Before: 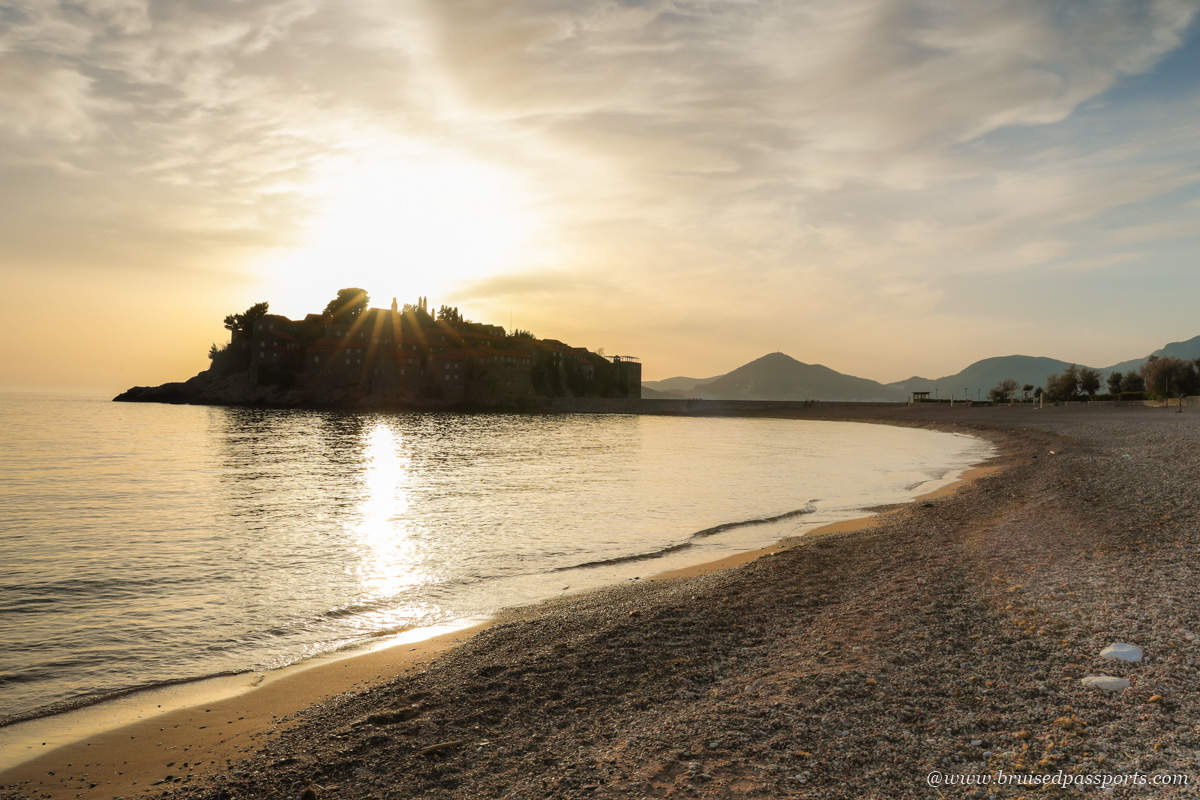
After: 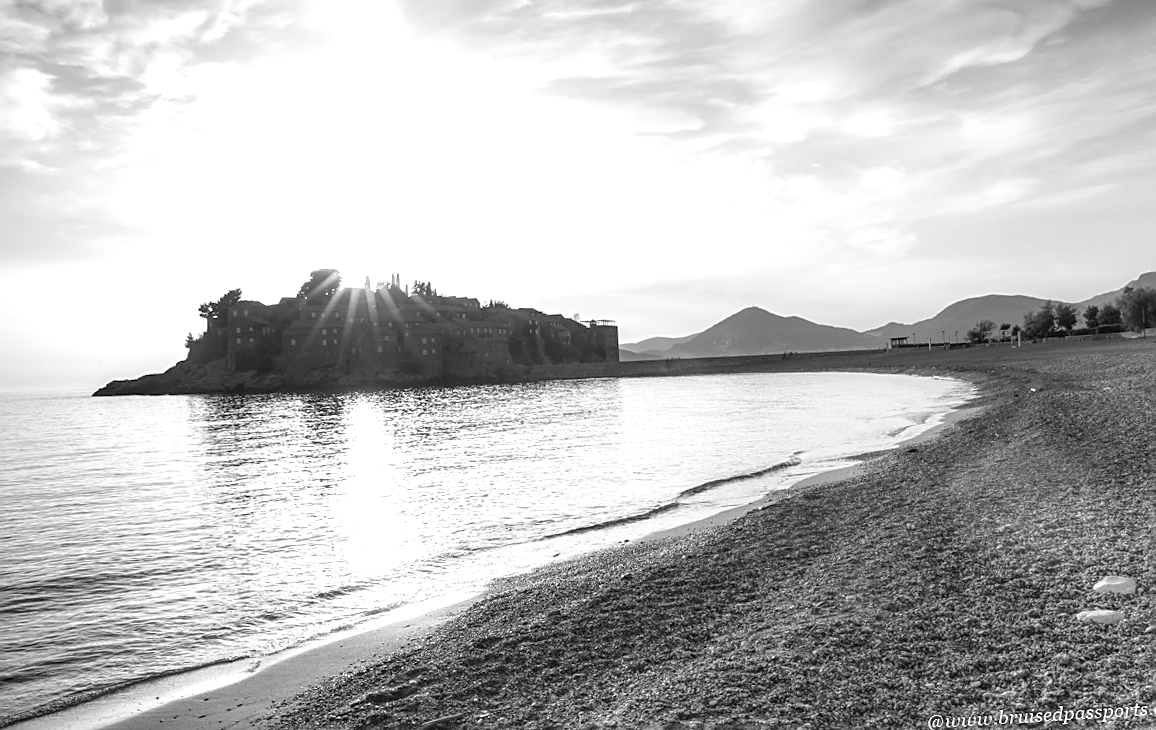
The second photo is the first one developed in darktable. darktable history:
exposure: black level correction 0, exposure 0.7 EV, compensate exposure bias true, compensate highlight preservation false
local contrast: on, module defaults
sharpen: on, module defaults
monochrome: a -3.63, b -0.465
rotate and perspective: rotation -3.52°, crop left 0.036, crop right 0.964, crop top 0.081, crop bottom 0.919
white balance: red 1.138, green 0.996, blue 0.812
